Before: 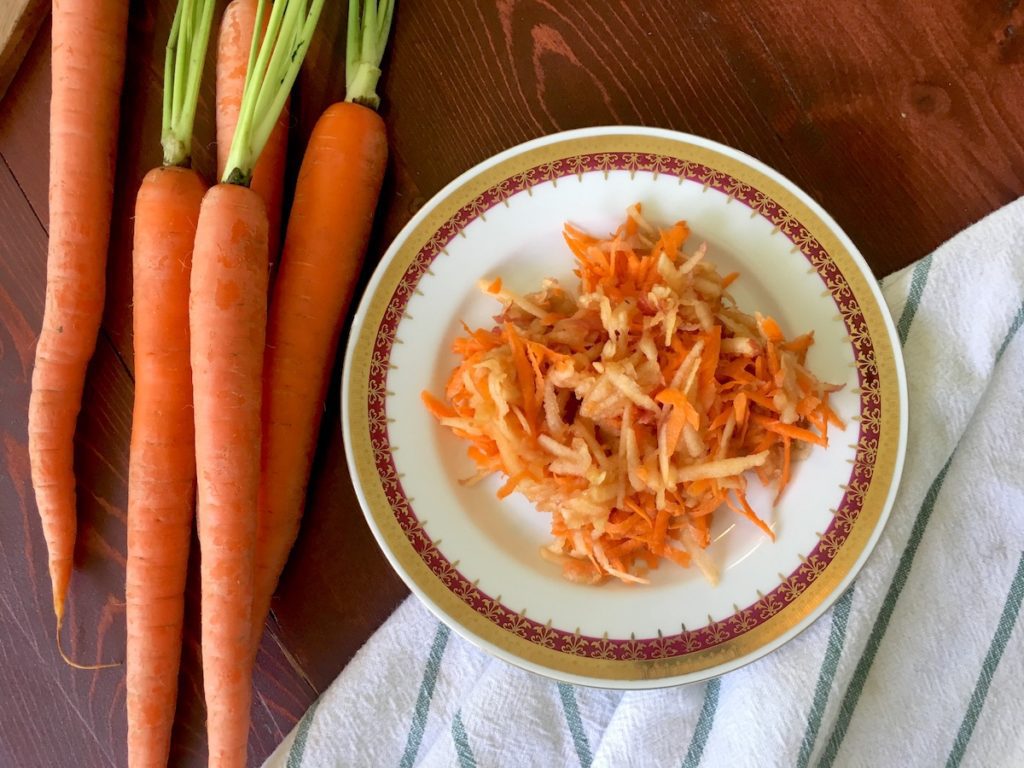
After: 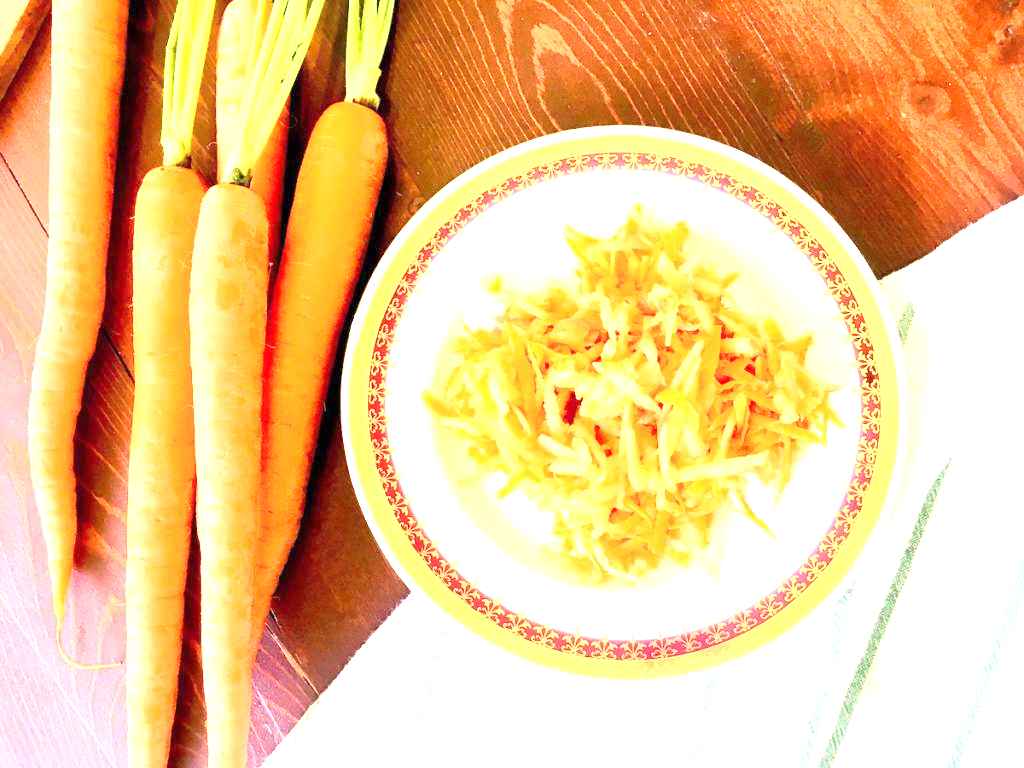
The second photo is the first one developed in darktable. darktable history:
base curve: curves: ch0 [(0, 0) (0.005, 0.002) (0.193, 0.295) (0.399, 0.664) (0.75, 0.928) (1, 1)]
levels: levels [0, 0.476, 0.951]
white balance: emerald 1
exposure: black level correction 0, exposure 2.327 EV, compensate exposure bias true, compensate highlight preservation false
velvia: strength 15%
